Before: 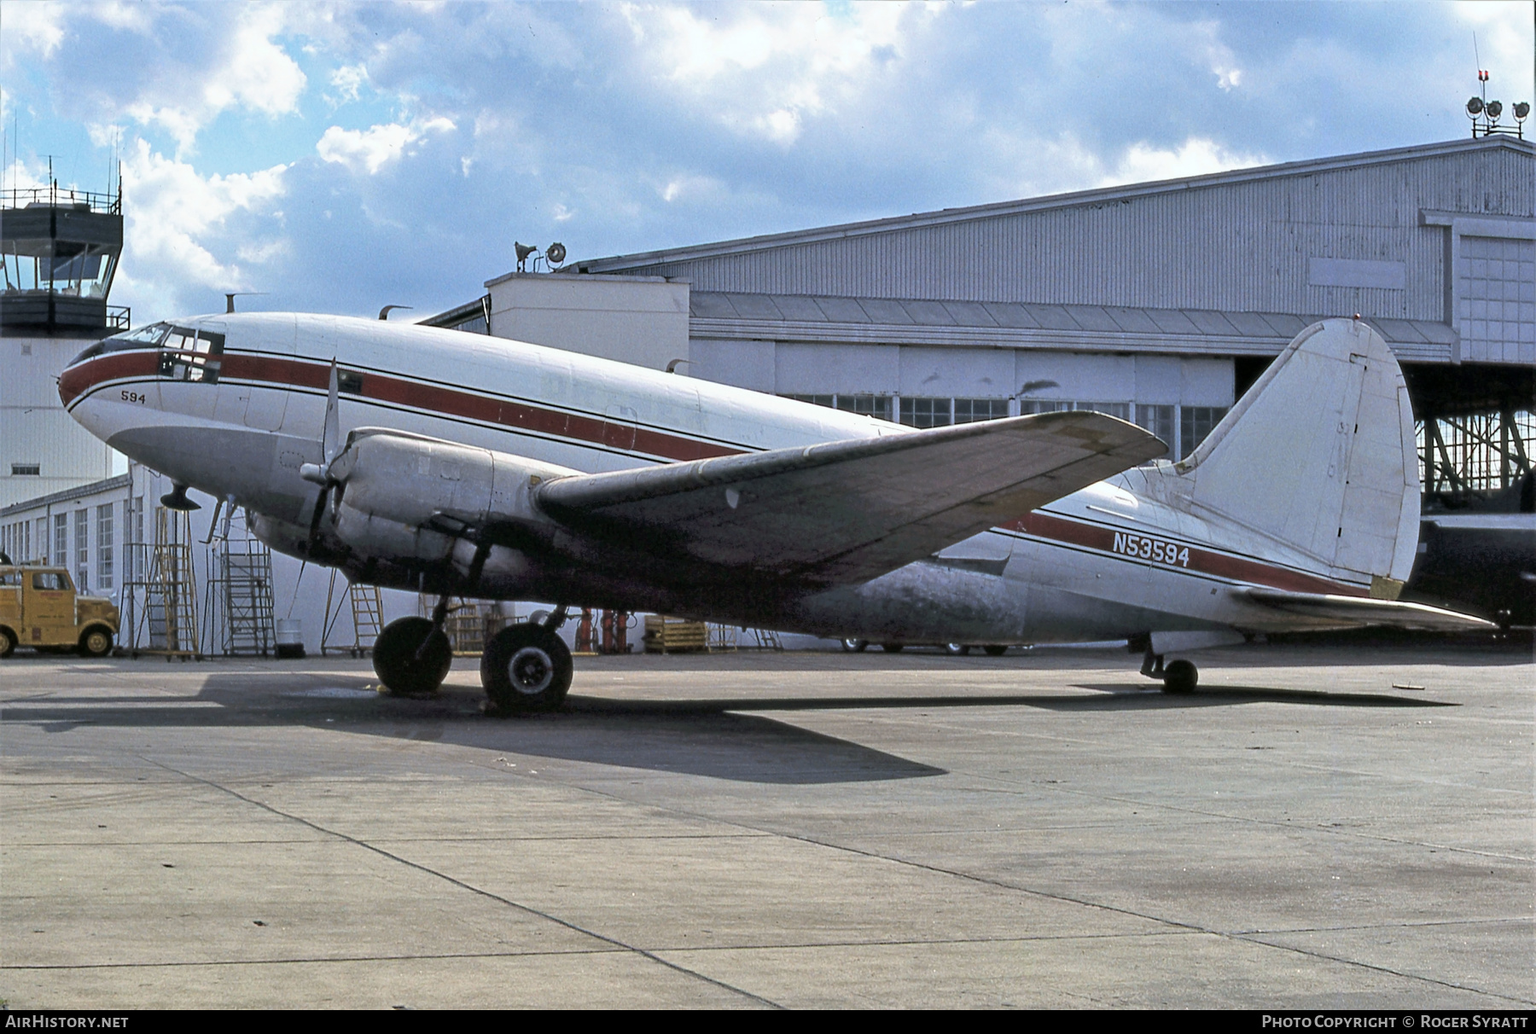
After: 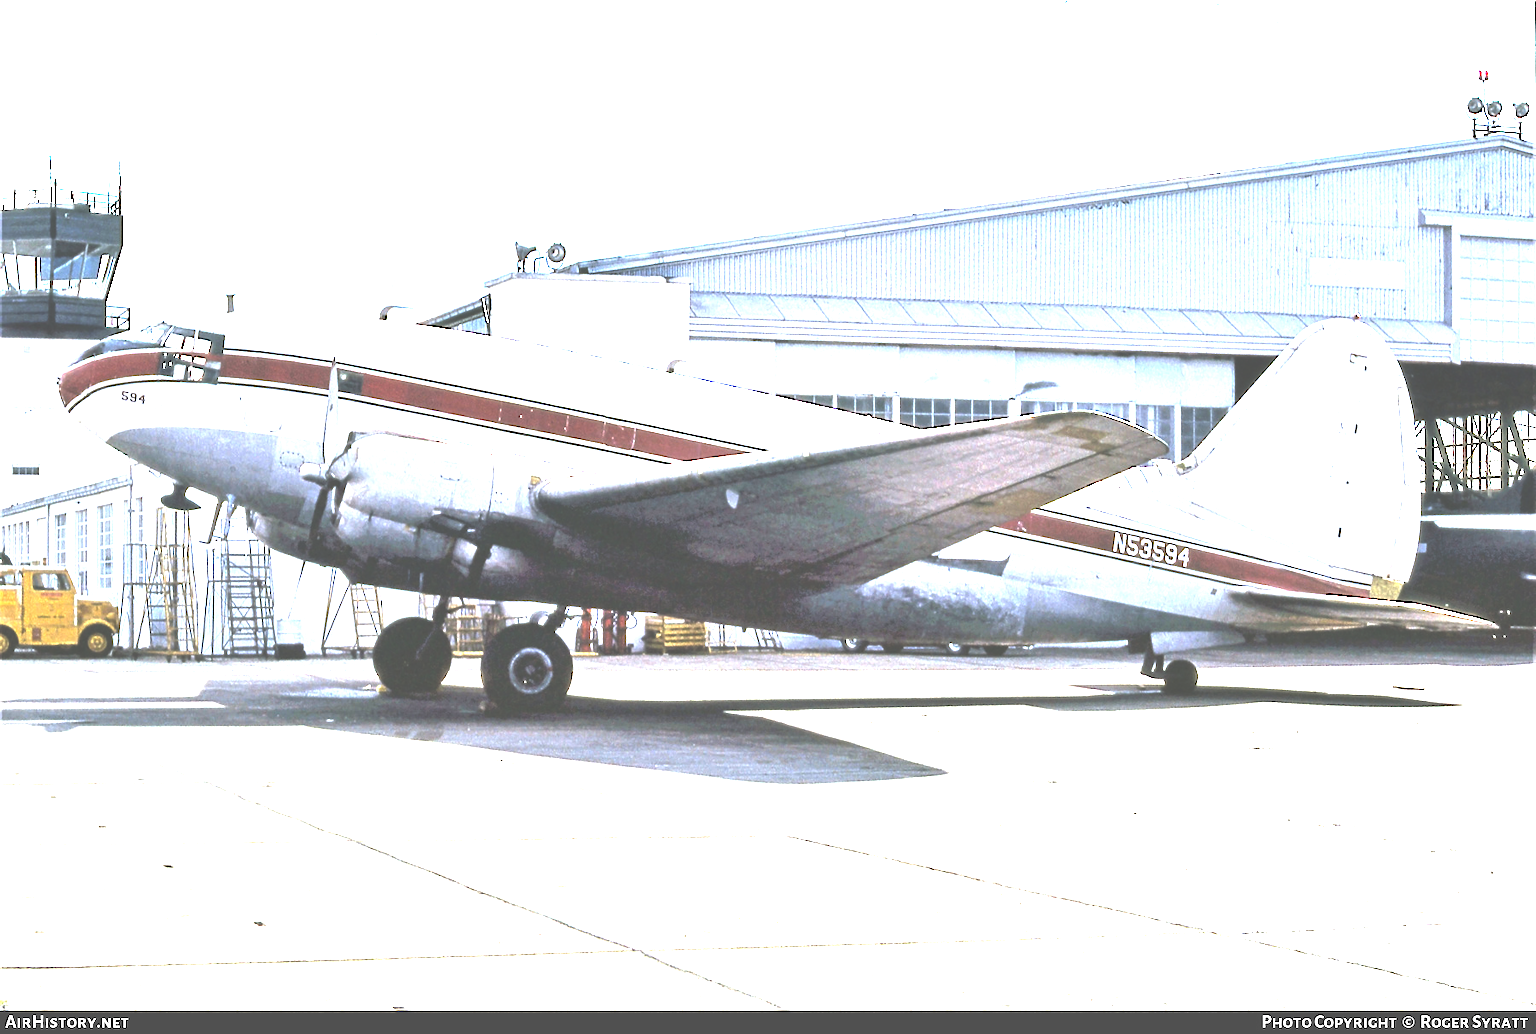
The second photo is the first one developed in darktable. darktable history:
exposure: black level correction -0.027, compensate exposure bias true, compensate highlight preservation false
color balance rgb: power › luminance 3.225%, power › hue 233.49°, linear chroma grading › global chroma 0.735%, perceptual saturation grading › global saturation 20%, perceptual saturation grading › highlights -25.587%, perceptual saturation grading › shadows 25.775%, perceptual brilliance grading › global brilliance 34.528%, perceptual brilliance grading › highlights 49.368%, perceptual brilliance grading › mid-tones 59.333%, perceptual brilliance grading › shadows 34.402%, global vibrance 20%
